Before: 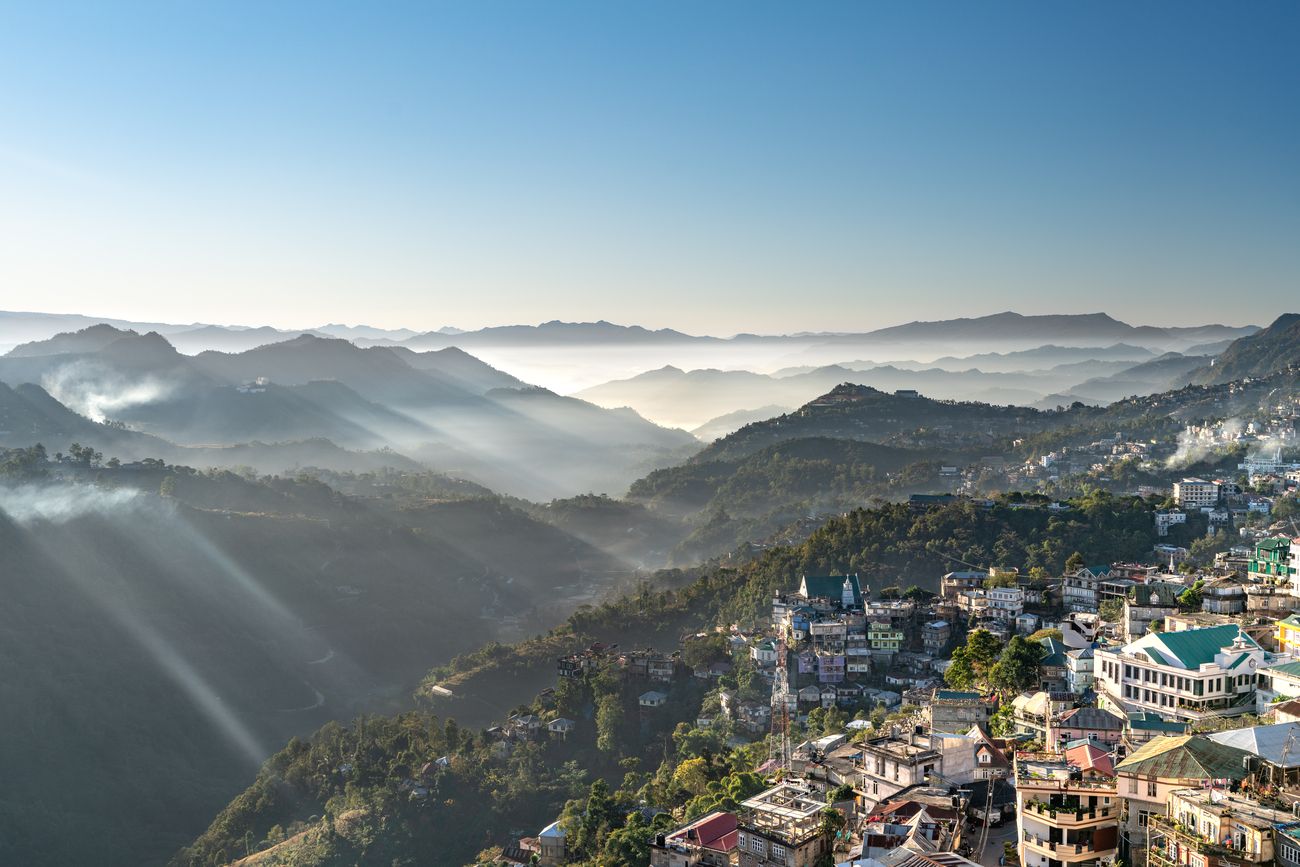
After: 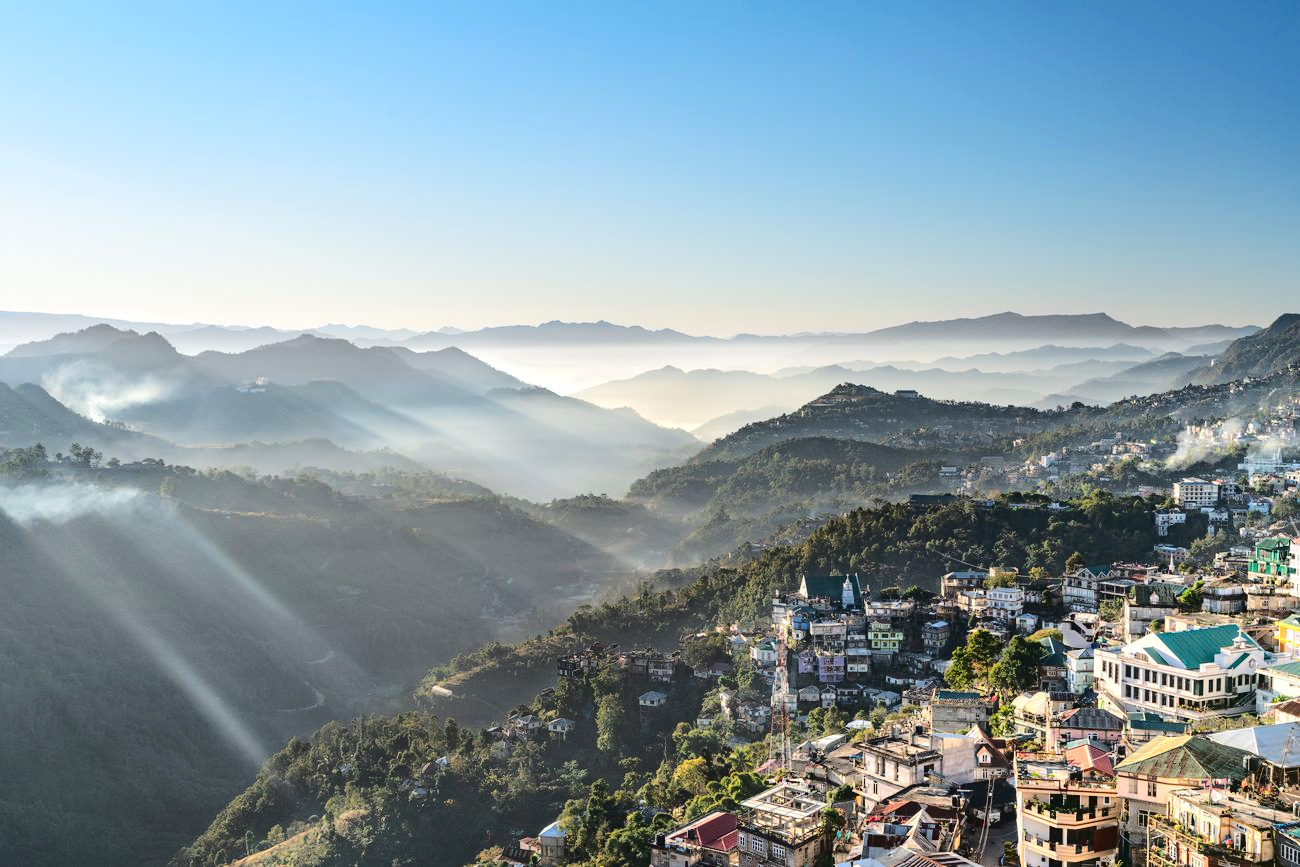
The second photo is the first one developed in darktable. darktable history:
tone curve: curves: ch0 [(0, 0) (0.003, 0.049) (0.011, 0.052) (0.025, 0.057) (0.044, 0.069) (0.069, 0.076) (0.1, 0.09) (0.136, 0.111) (0.177, 0.15) (0.224, 0.197) (0.277, 0.267) (0.335, 0.366) (0.399, 0.477) (0.468, 0.561) (0.543, 0.651) (0.623, 0.733) (0.709, 0.804) (0.801, 0.869) (0.898, 0.924) (1, 1)], color space Lab, linked channels, preserve colors none
